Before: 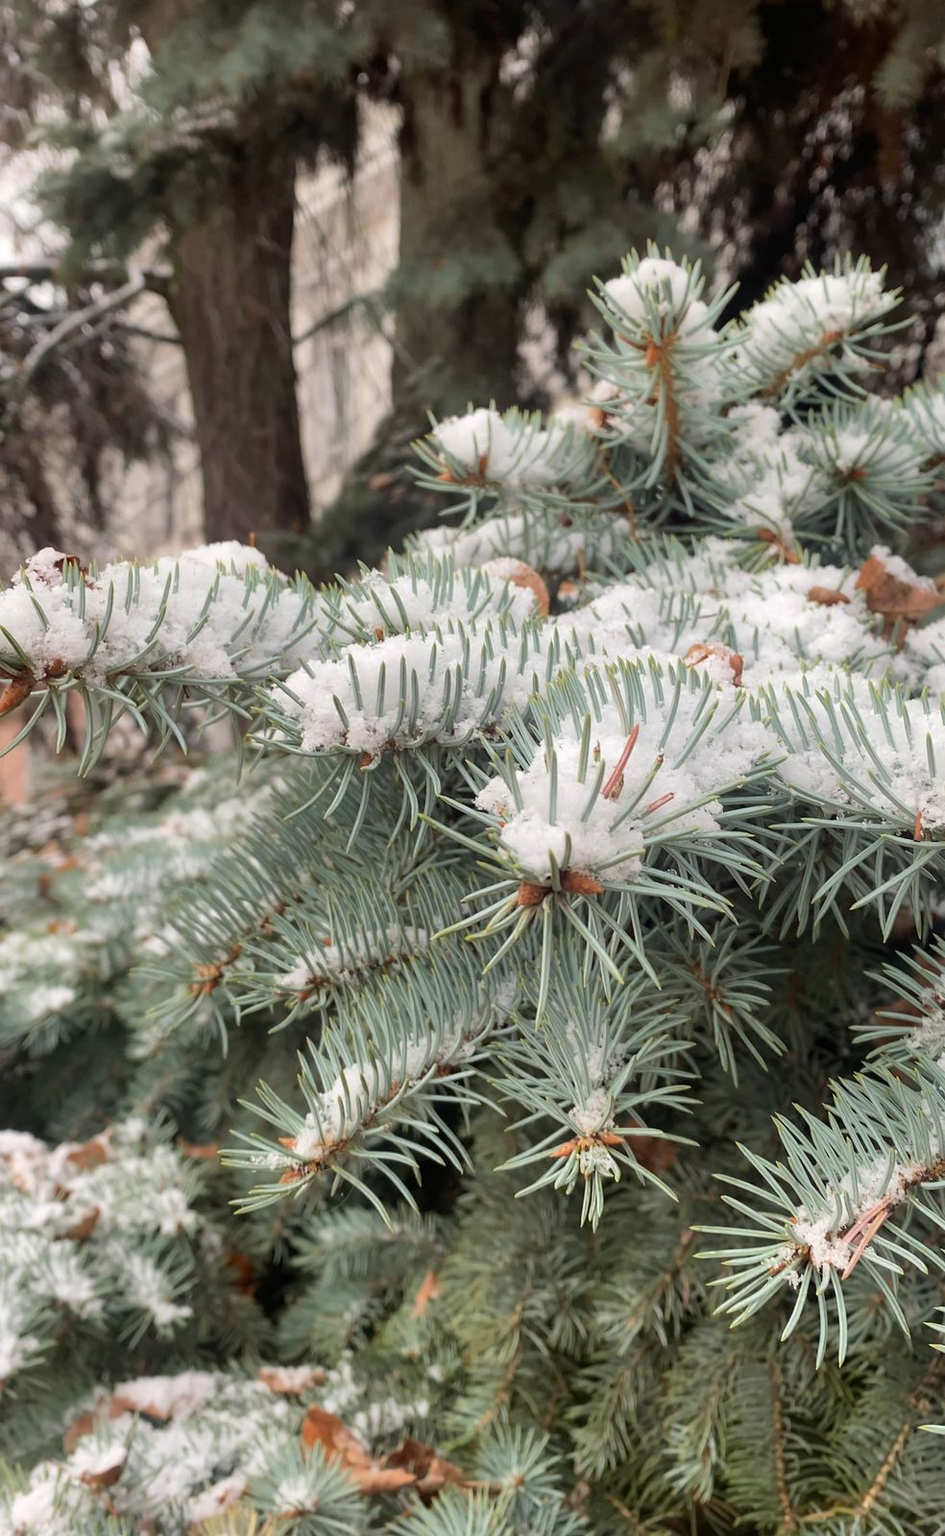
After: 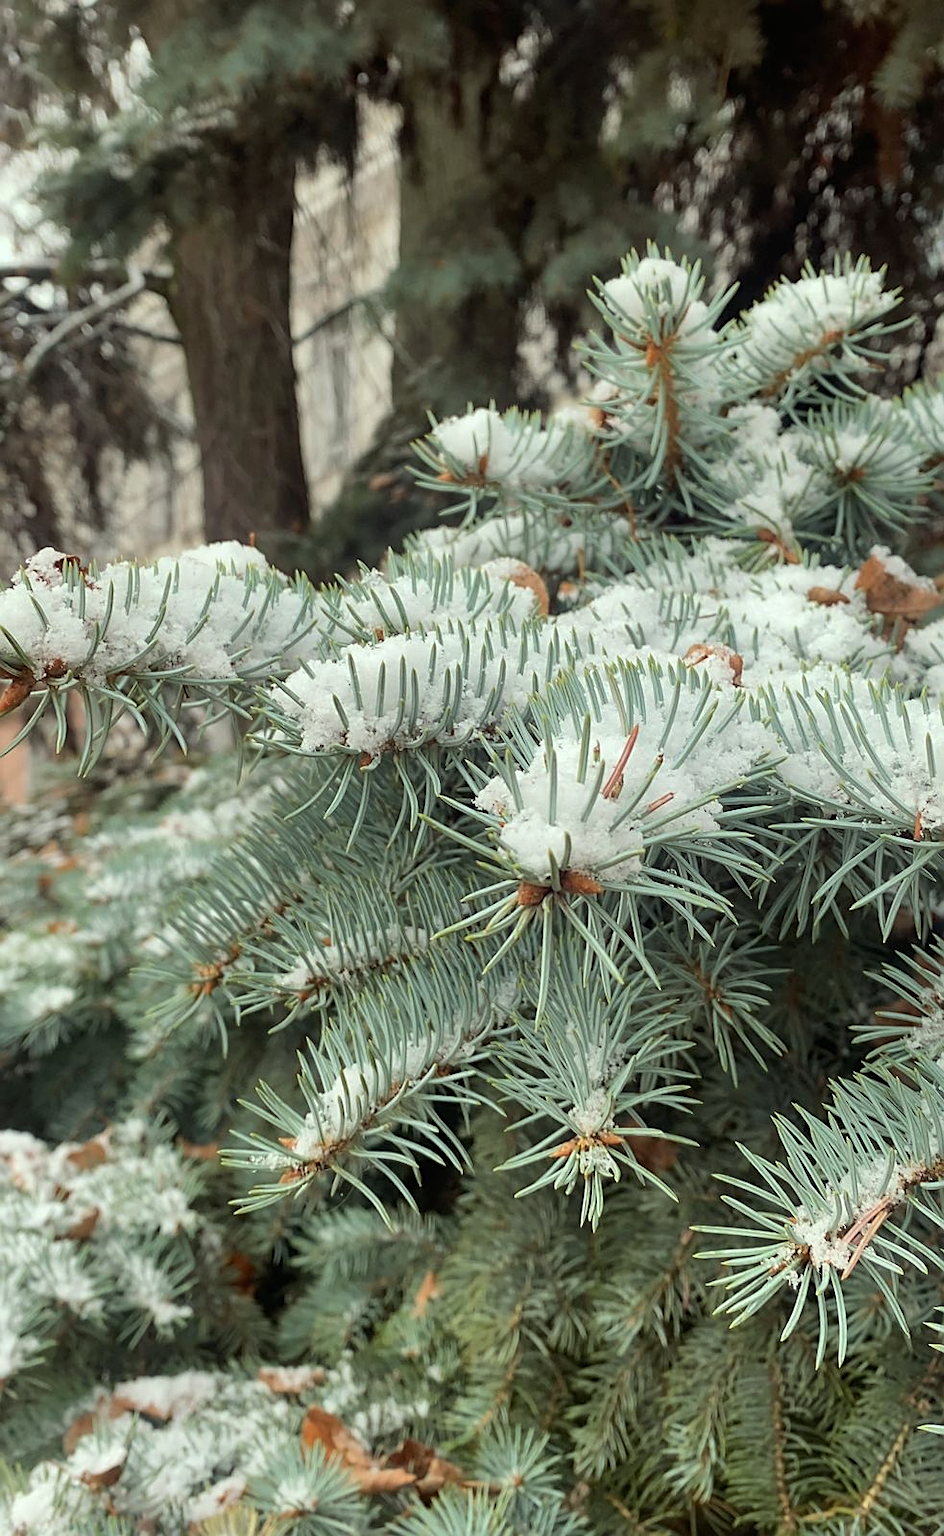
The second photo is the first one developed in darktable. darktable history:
sharpen: on, module defaults
color correction: highlights a* -7.99, highlights b* 3.54
